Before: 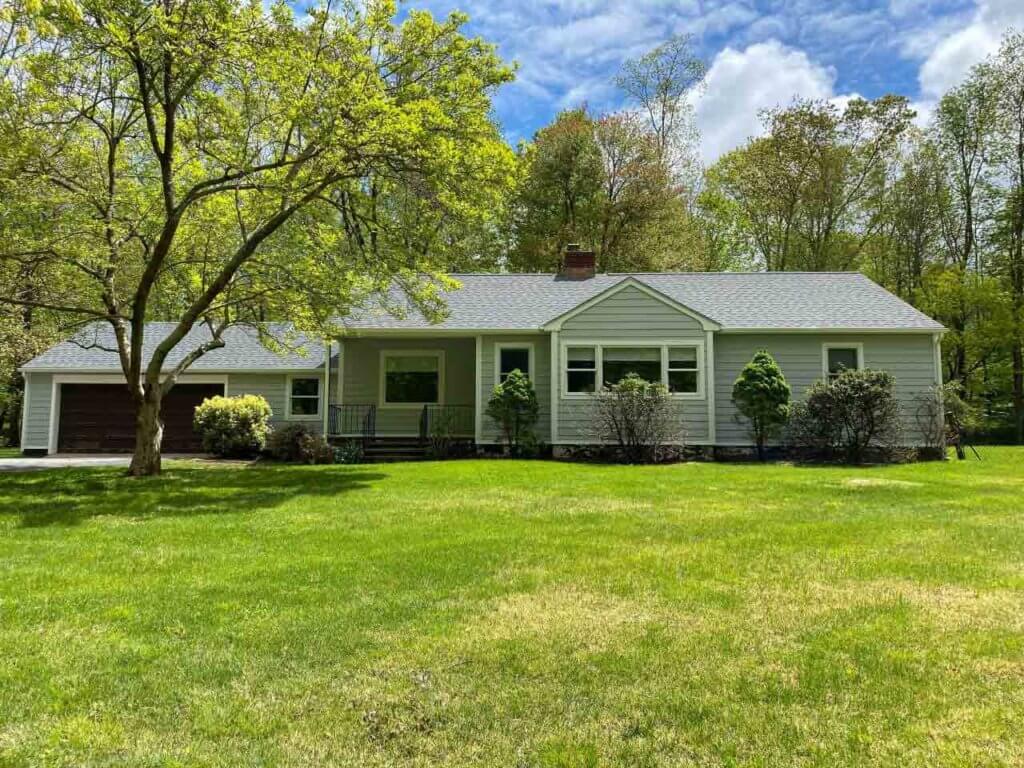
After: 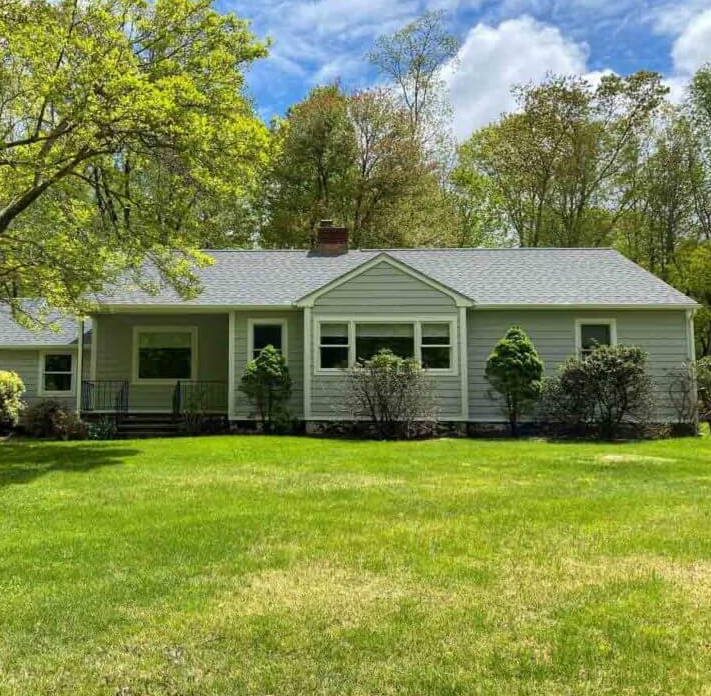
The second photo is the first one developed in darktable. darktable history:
crop and rotate: left 24.158%, top 3.196%, right 6.377%, bottom 6.076%
